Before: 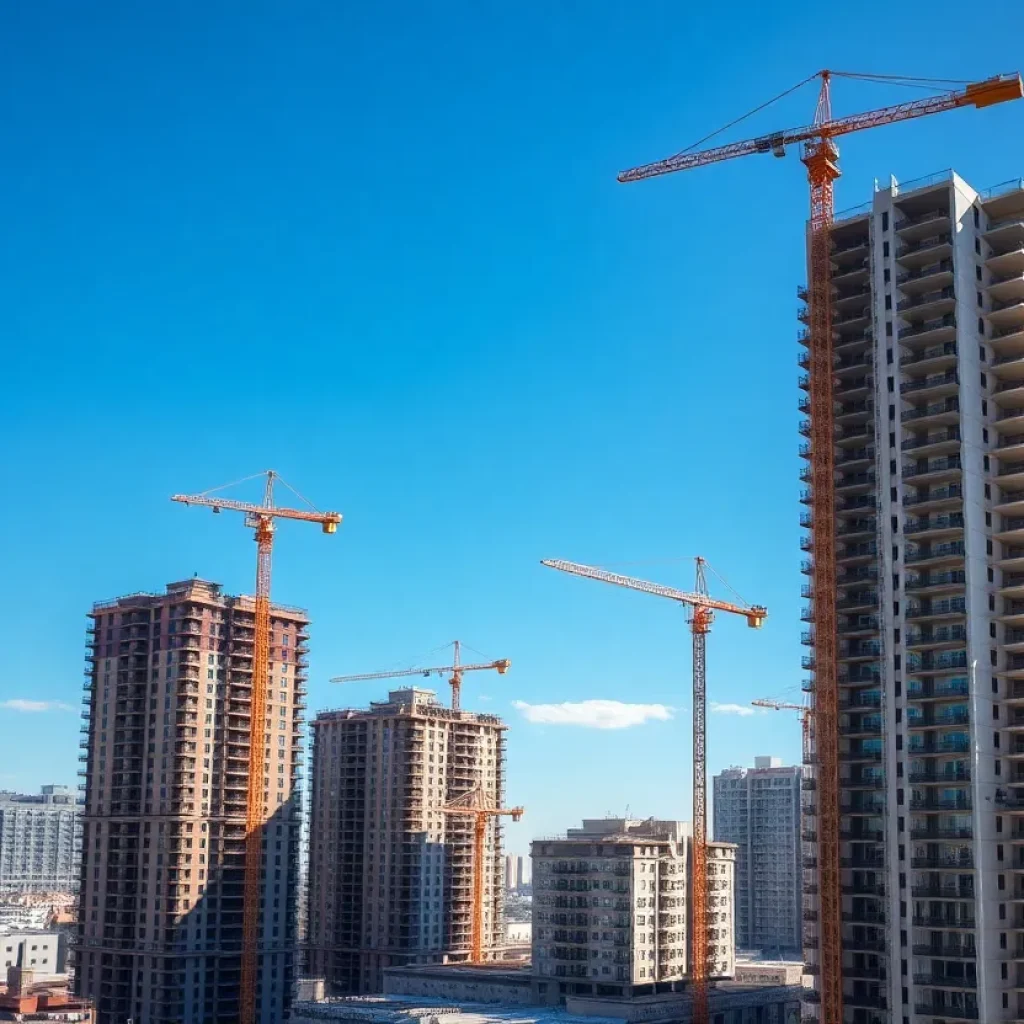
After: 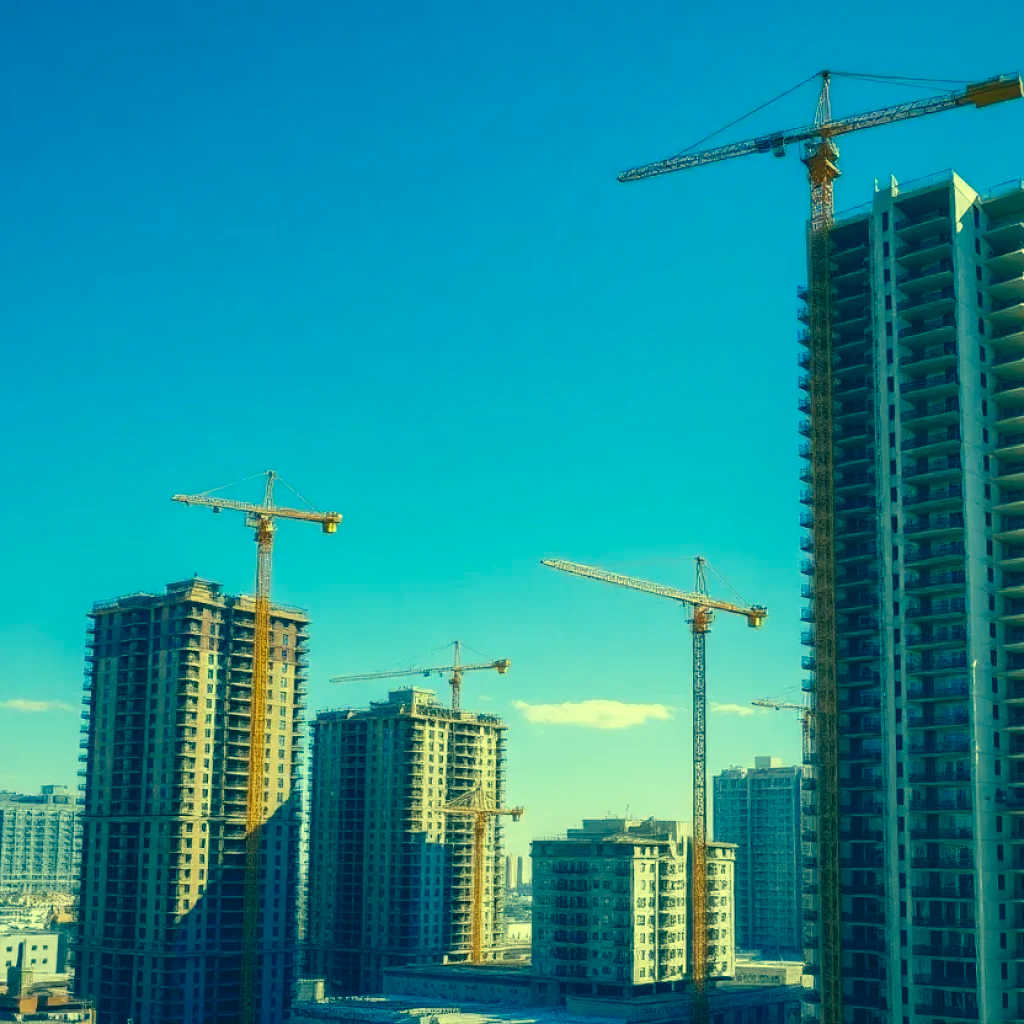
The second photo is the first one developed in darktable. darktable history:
color correction: highlights a* -16.03, highlights b* 39.82, shadows a* -39.46, shadows b* -25.81
